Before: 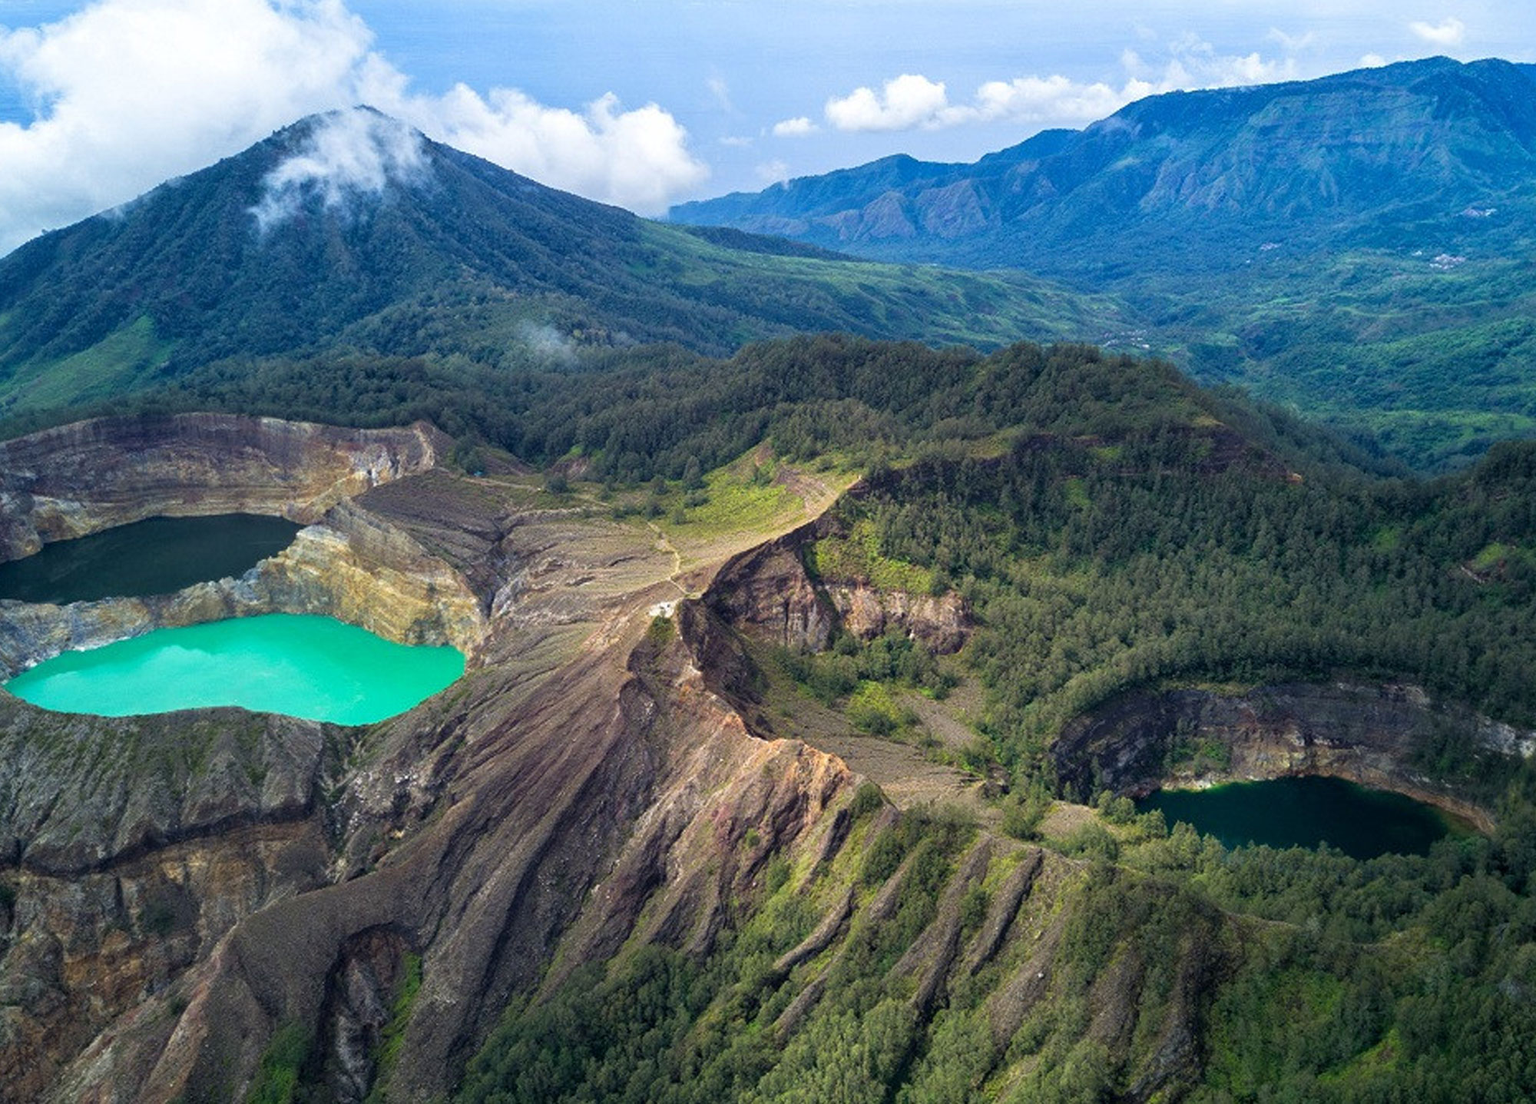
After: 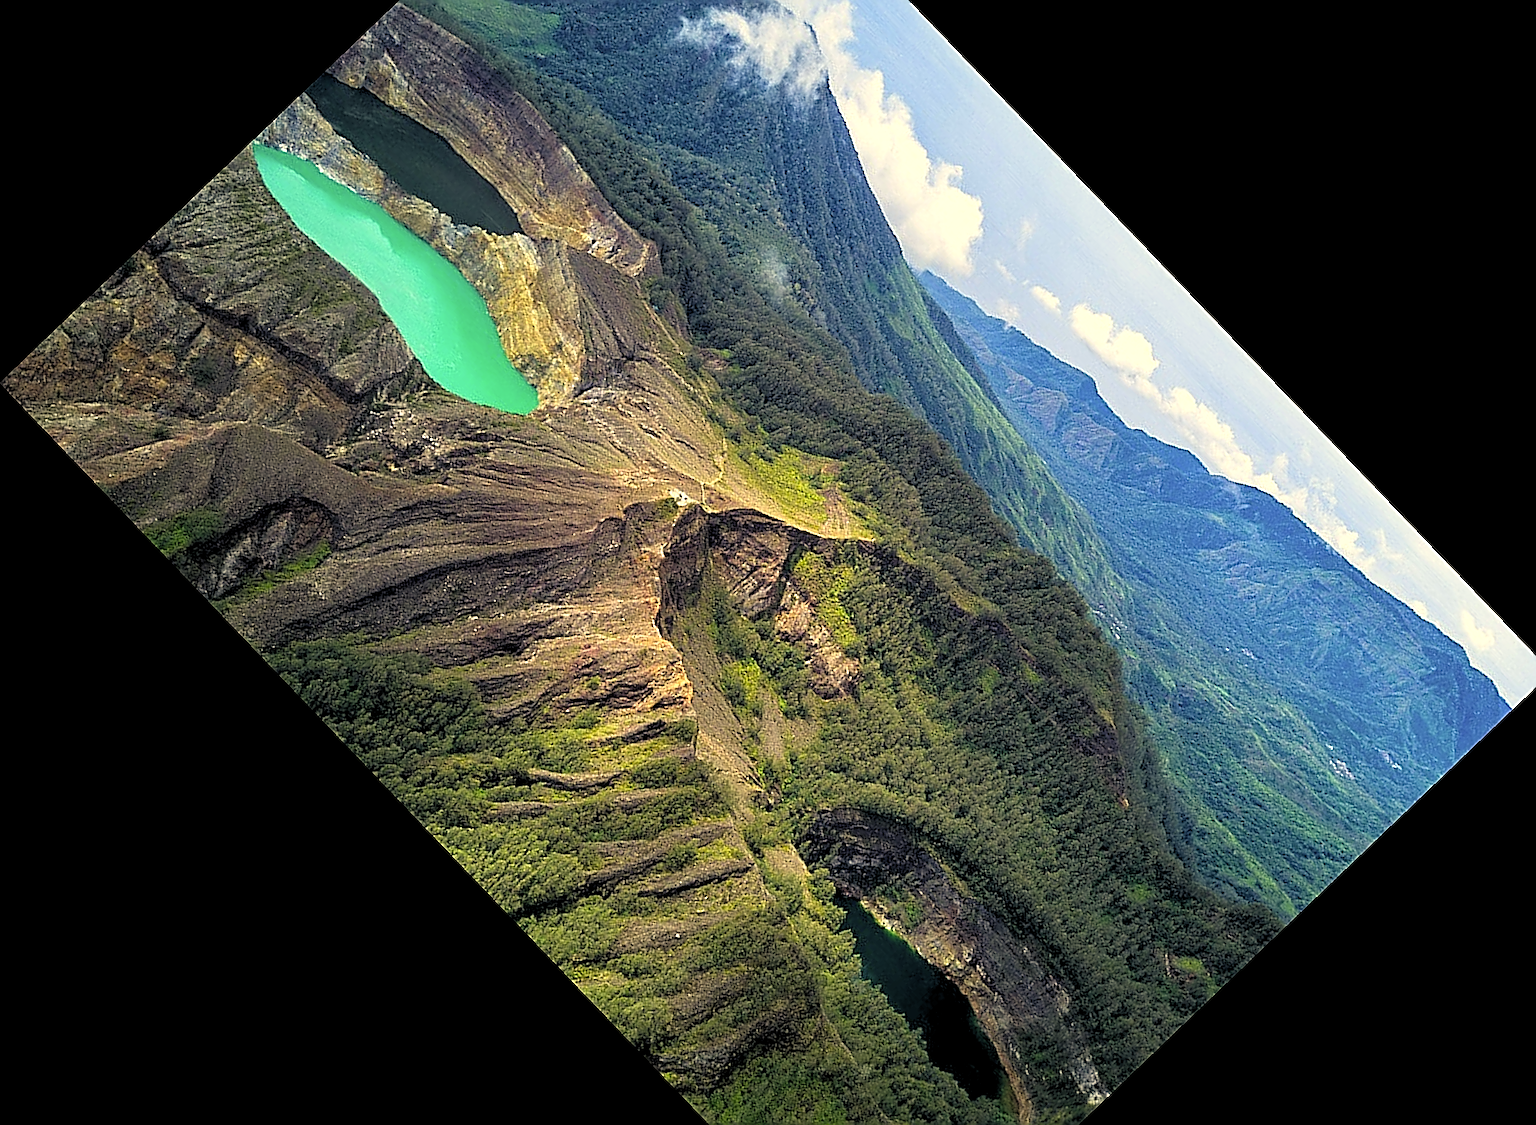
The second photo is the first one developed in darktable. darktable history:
color correction: highlights a* 2.72, highlights b* 22.8
sharpen: amount 2
crop and rotate: angle -46.26°, top 16.234%, right 0.912%, bottom 11.704%
color balance rgb: global vibrance -1%, saturation formula JzAzBz (2021)
rgb levels: levels [[0.013, 0.434, 0.89], [0, 0.5, 1], [0, 0.5, 1]]
exposure: black level correction -0.005, exposure 0.054 EV, compensate highlight preservation false
